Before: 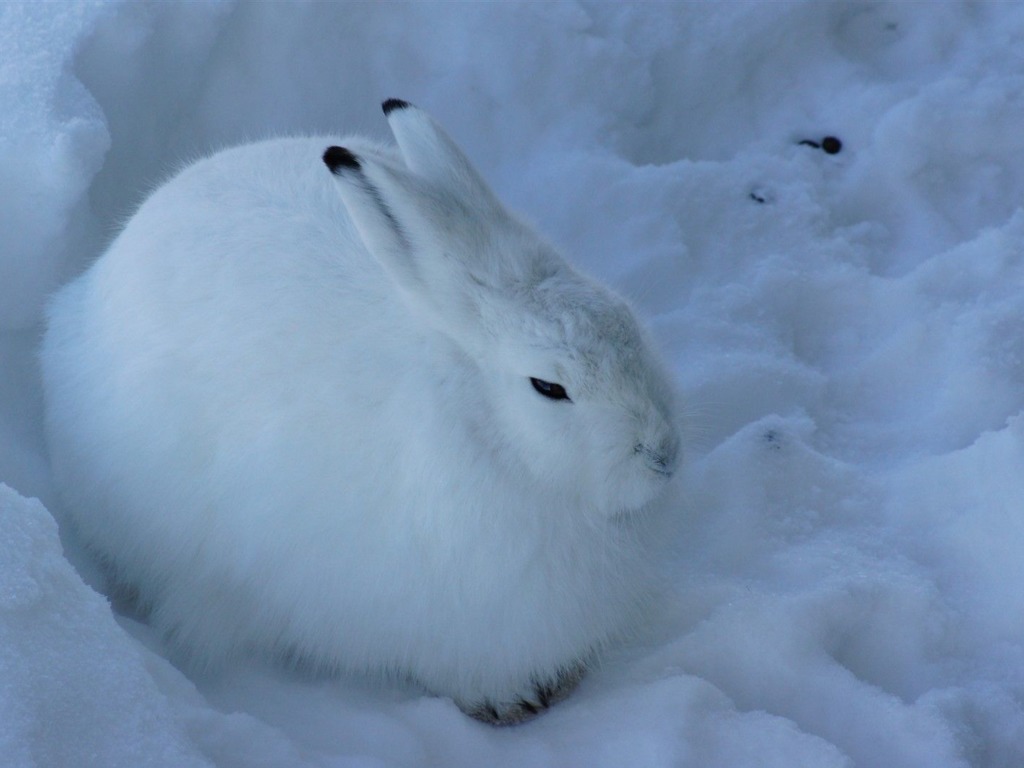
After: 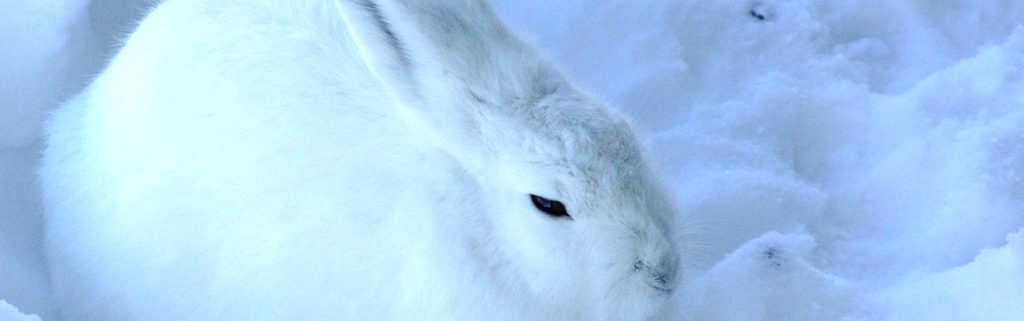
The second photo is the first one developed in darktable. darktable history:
levels: levels [0, 0.374, 0.749]
crop and rotate: top 23.84%, bottom 34.294%
